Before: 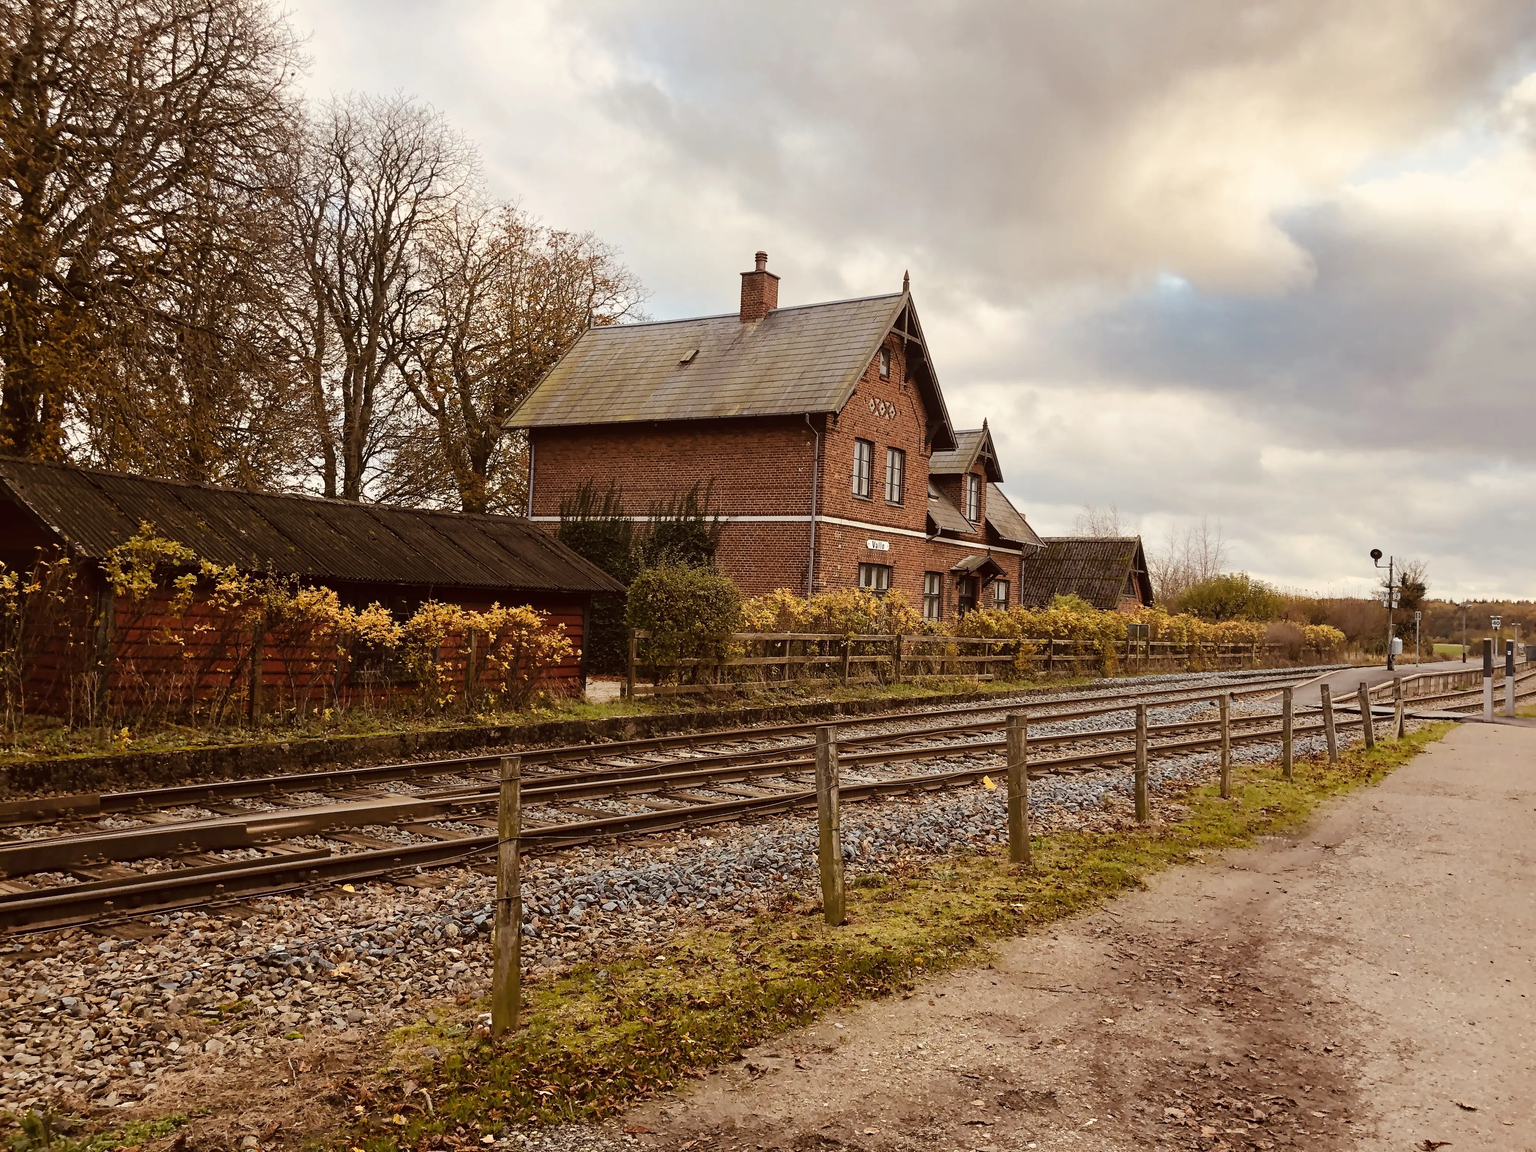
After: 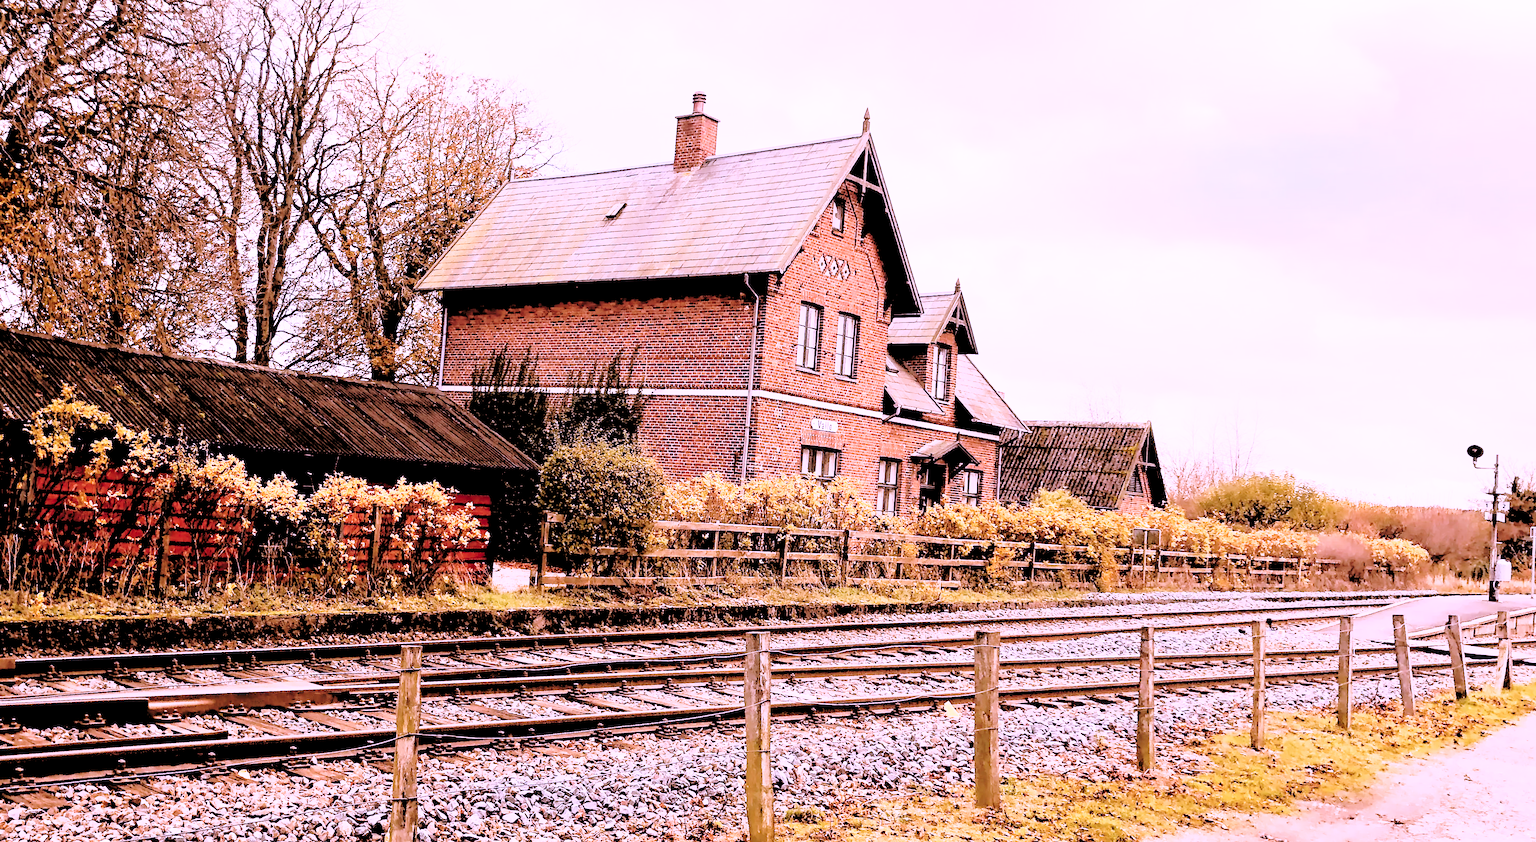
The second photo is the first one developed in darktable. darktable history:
exposure: black level correction 0.001, exposure 0.5 EV, compensate exposure bias true, compensate highlight preservation false
crop and rotate: left 2.425%, top 11.305%, right 9.6%, bottom 15.08%
rgb levels: levels [[0.027, 0.429, 0.996], [0, 0.5, 1], [0, 0.5, 1]]
base curve: curves: ch0 [(0, 0) (0.028, 0.03) (0.121, 0.232) (0.46, 0.748) (0.859, 0.968) (1, 1)], preserve colors none
rotate and perspective: rotation 1.69°, lens shift (vertical) -0.023, lens shift (horizontal) -0.291, crop left 0.025, crop right 0.988, crop top 0.092, crop bottom 0.842
color correction: highlights a* 15.03, highlights b* -25.07
